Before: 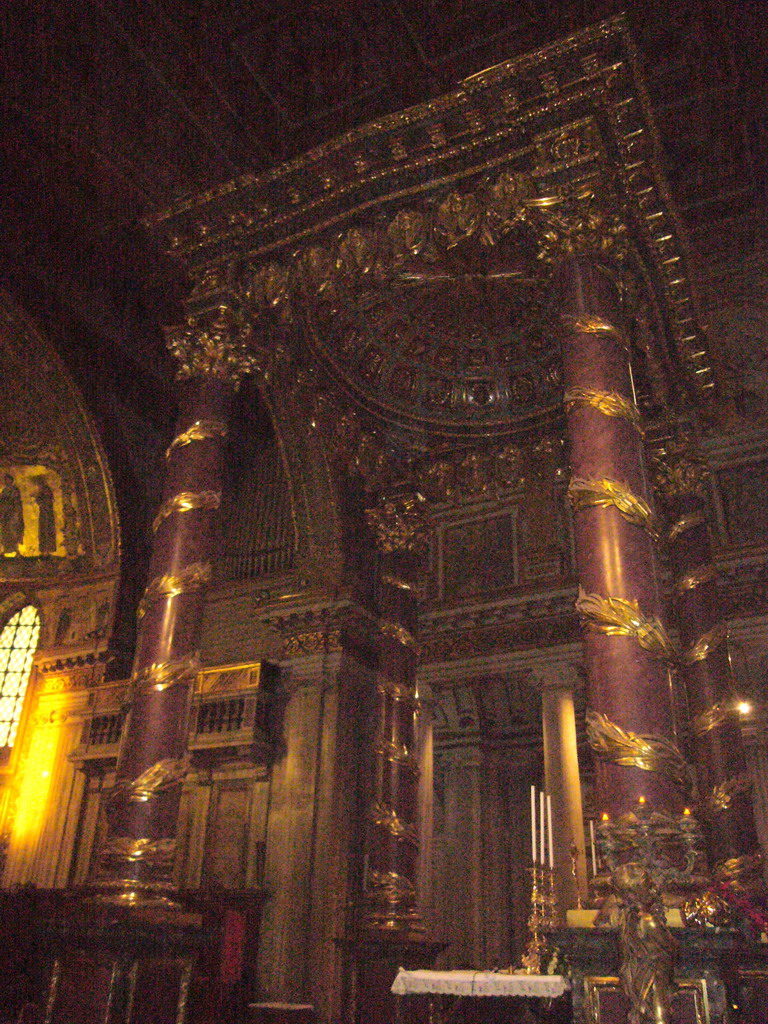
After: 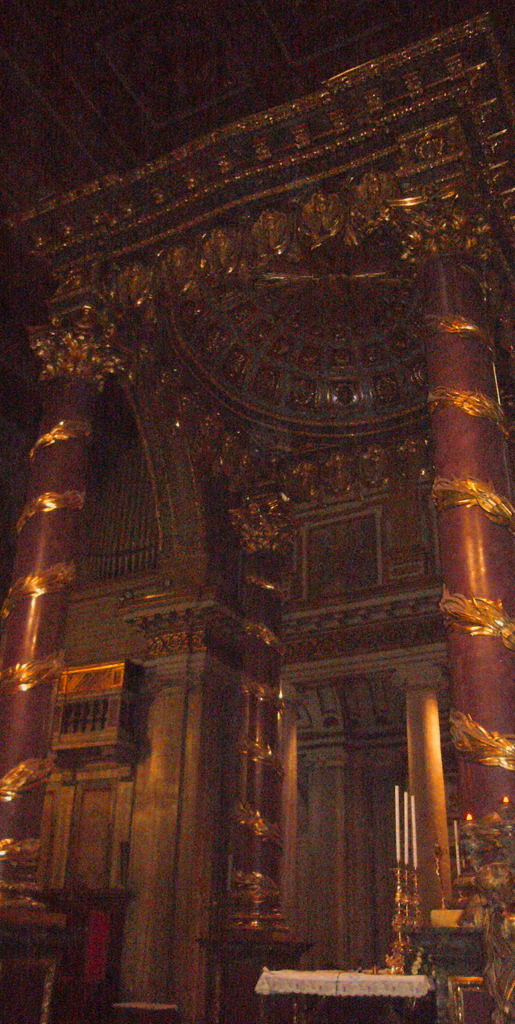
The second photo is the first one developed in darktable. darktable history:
exposure: exposure -0.276 EV, compensate highlight preservation false
crop and rotate: left 17.737%, right 15.091%
color zones: curves: ch0 [(0, 0.363) (0.128, 0.373) (0.25, 0.5) (0.402, 0.407) (0.521, 0.525) (0.63, 0.559) (0.729, 0.662) (0.867, 0.471)]; ch1 [(0, 0.515) (0.136, 0.618) (0.25, 0.5) (0.378, 0) (0.516, 0) (0.622, 0.593) (0.737, 0.819) (0.87, 0.593)]; ch2 [(0, 0.529) (0.128, 0.471) (0.282, 0.451) (0.386, 0.662) (0.516, 0.525) (0.633, 0.554) (0.75, 0.62) (0.875, 0.441)]
